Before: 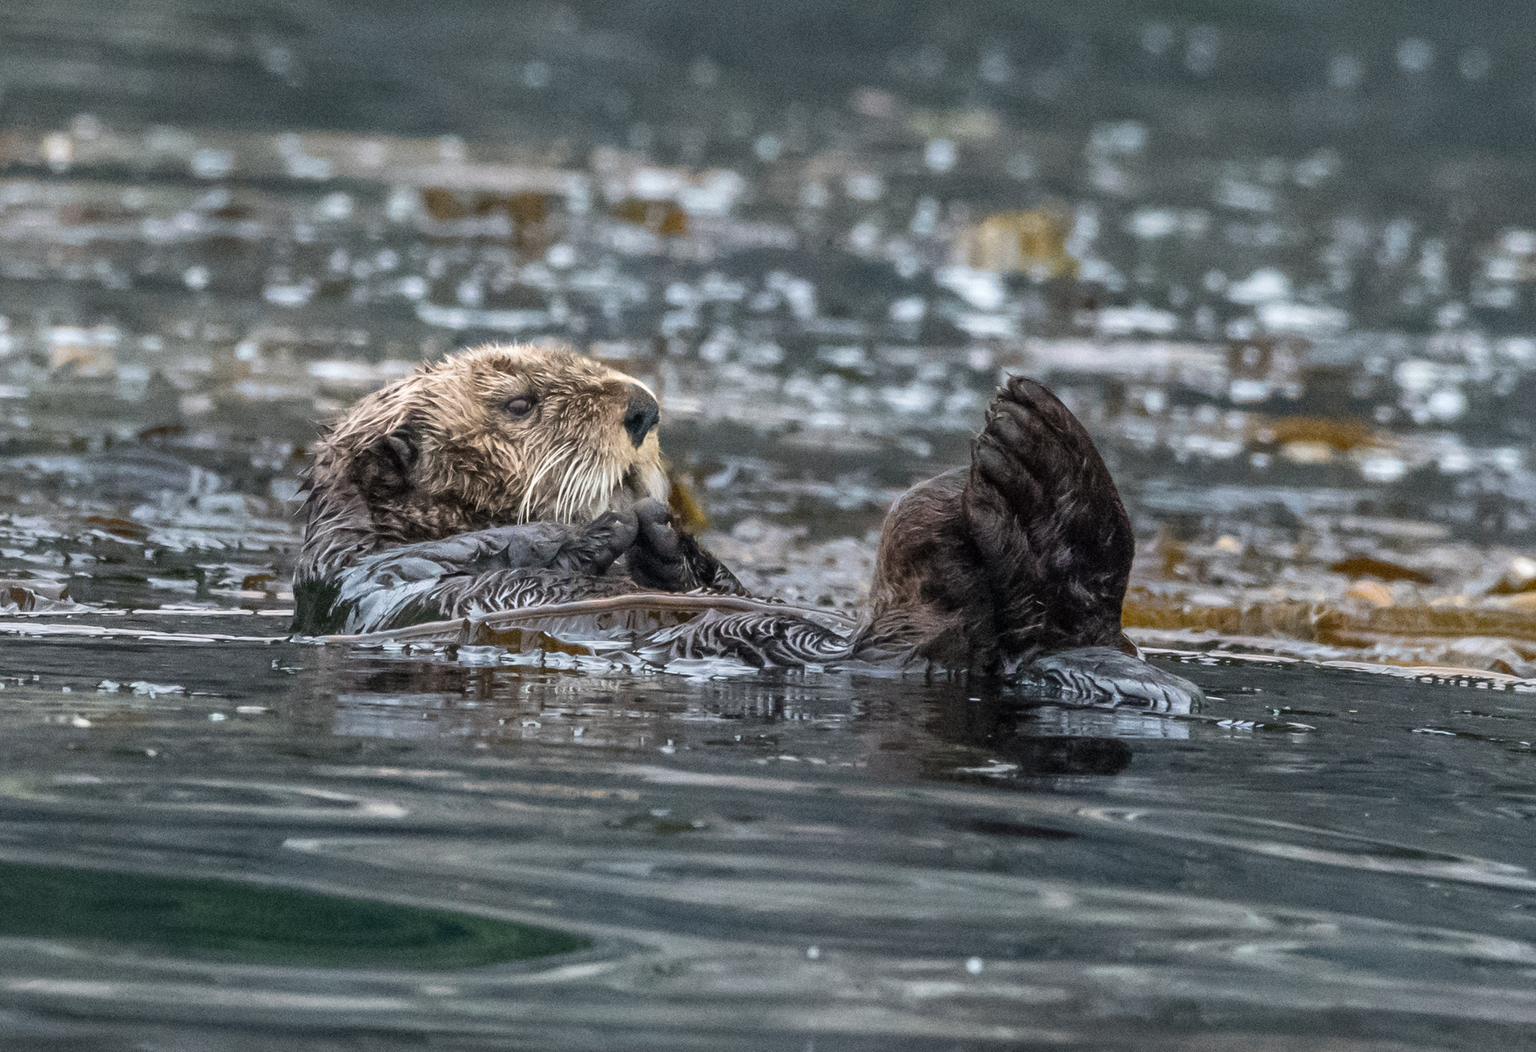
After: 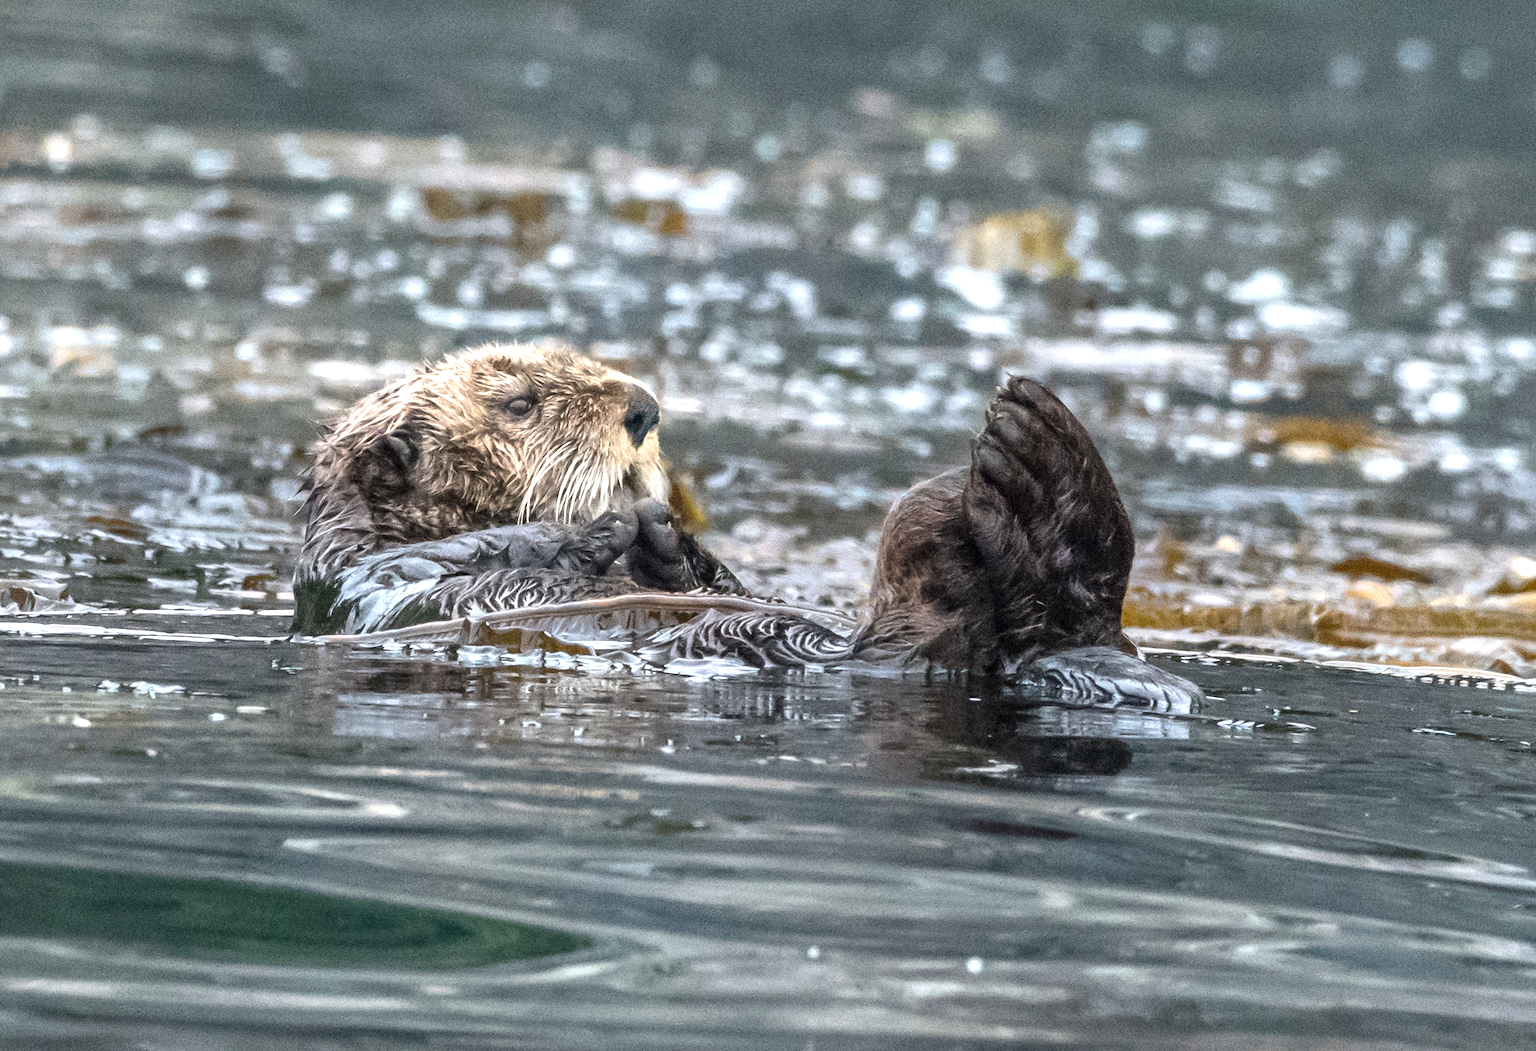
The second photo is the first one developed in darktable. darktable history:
exposure: exposure 0.766 EV, compensate highlight preservation false
rotate and perspective: automatic cropping original format, crop left 0, crop top 0
